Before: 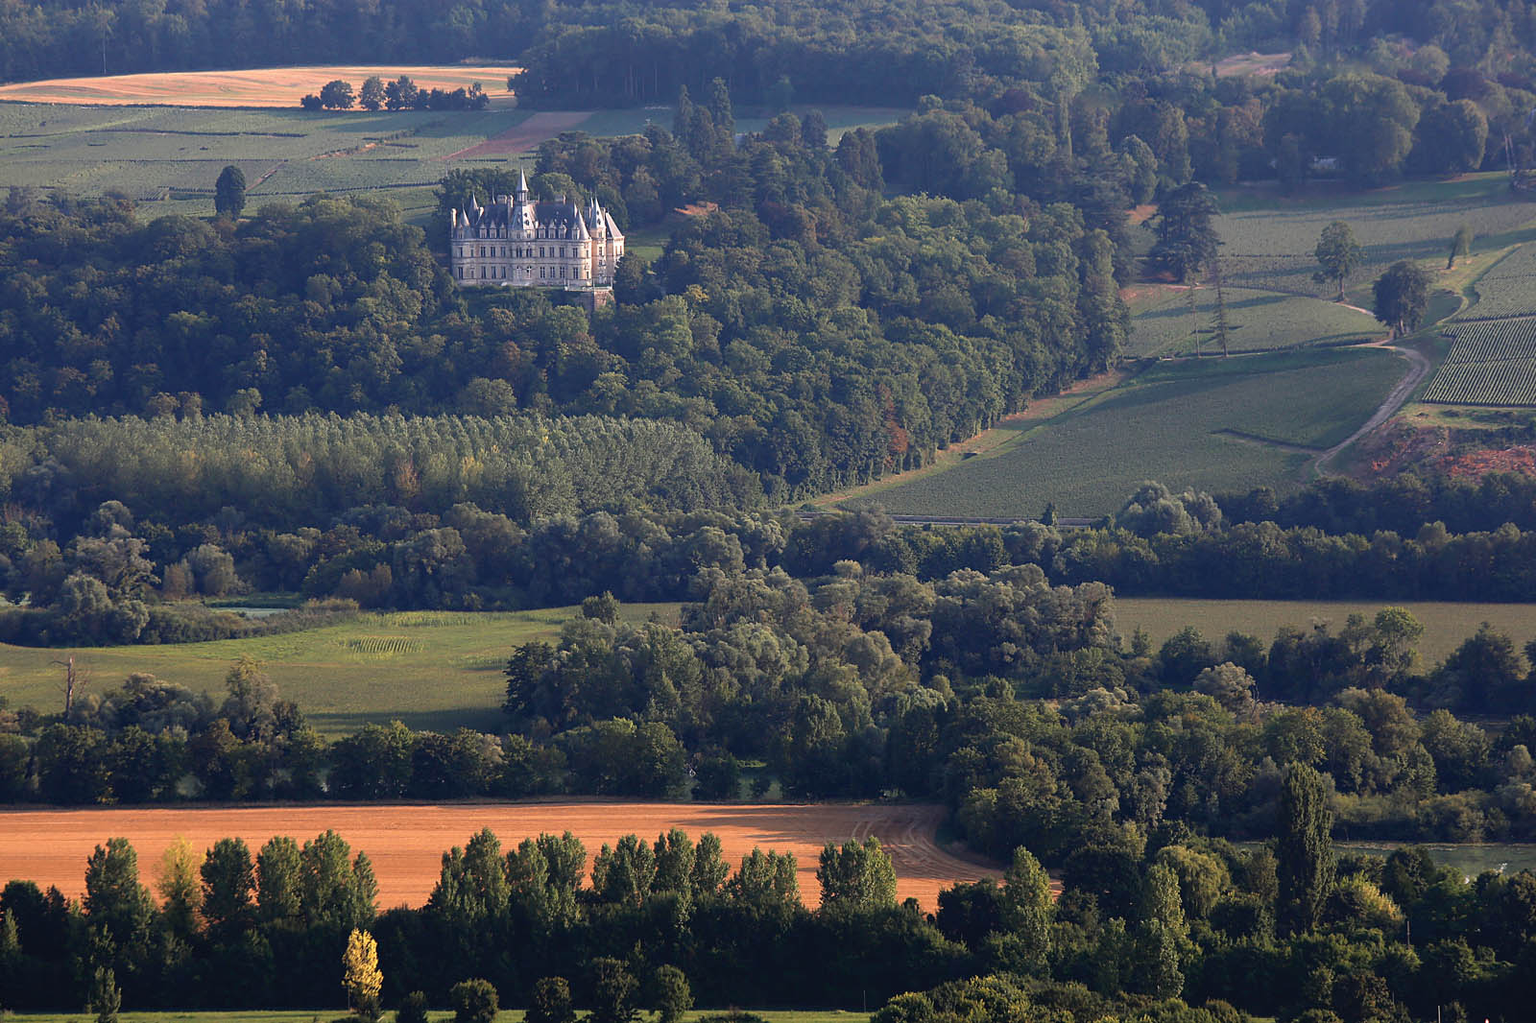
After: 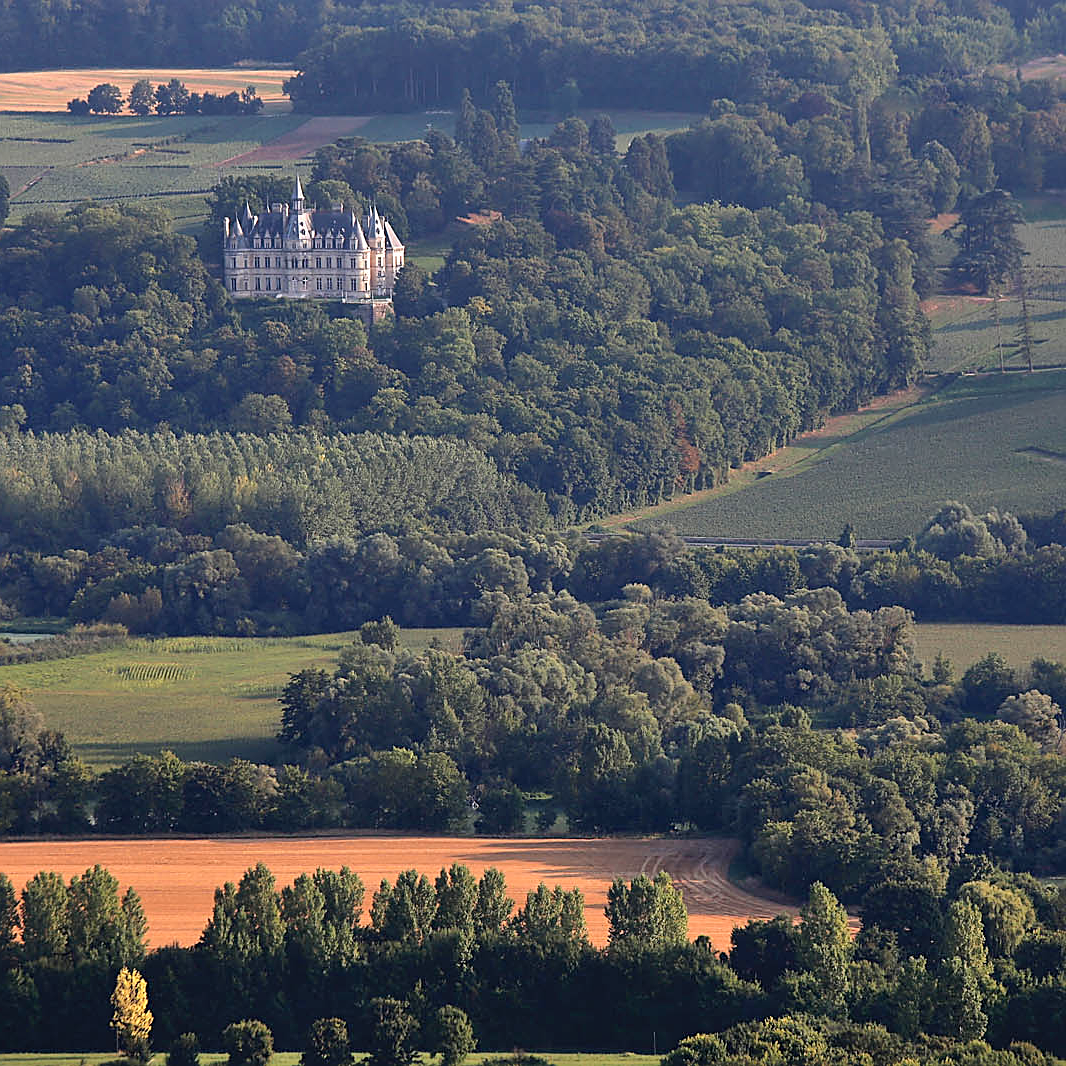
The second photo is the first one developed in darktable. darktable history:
crop: left 15.419%, right 17.914%
shadows and highlights: soften with gaussian
sharpen: on, module defaults
